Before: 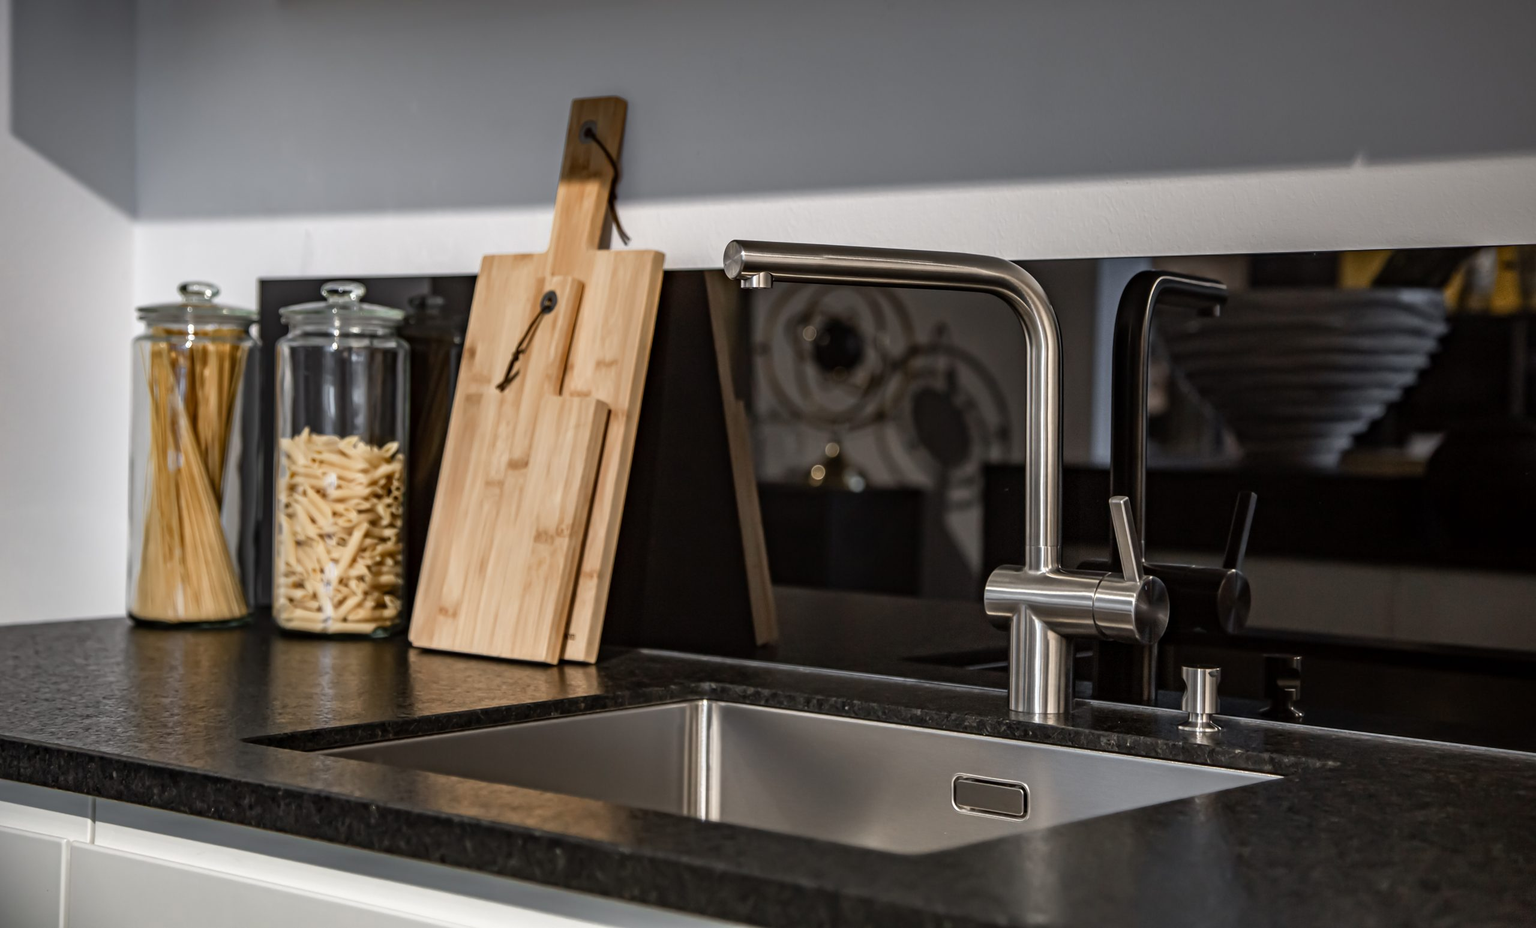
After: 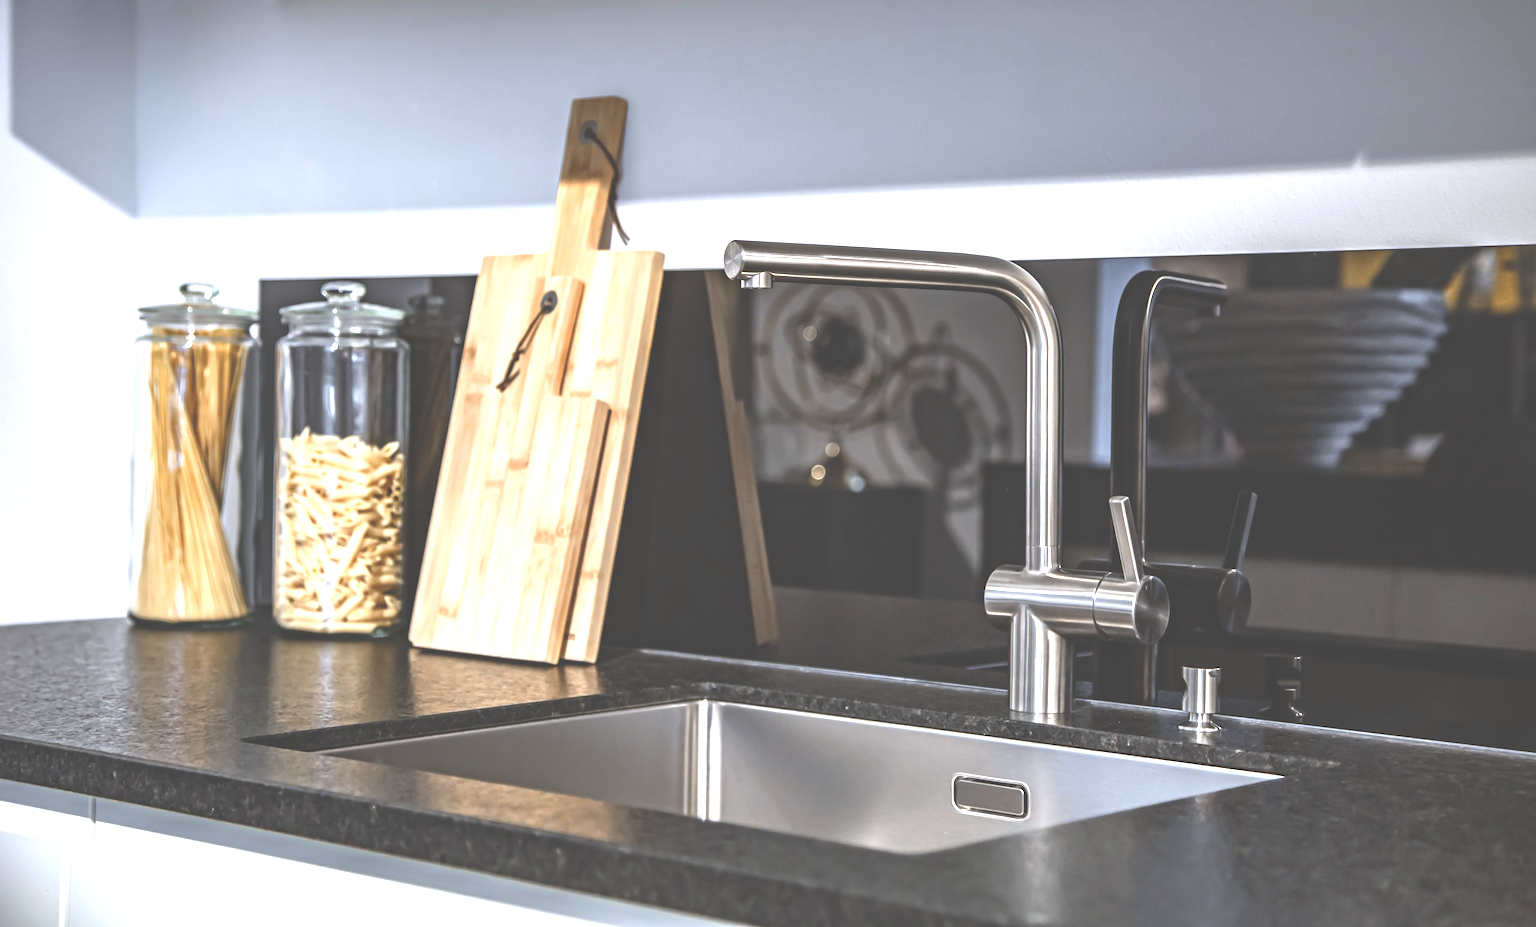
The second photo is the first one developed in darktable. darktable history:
exposure: black level correction -0.023, exposure 1.397 EV, compensate highlight preservation false
white balance: red 0.954, blue 1.079
